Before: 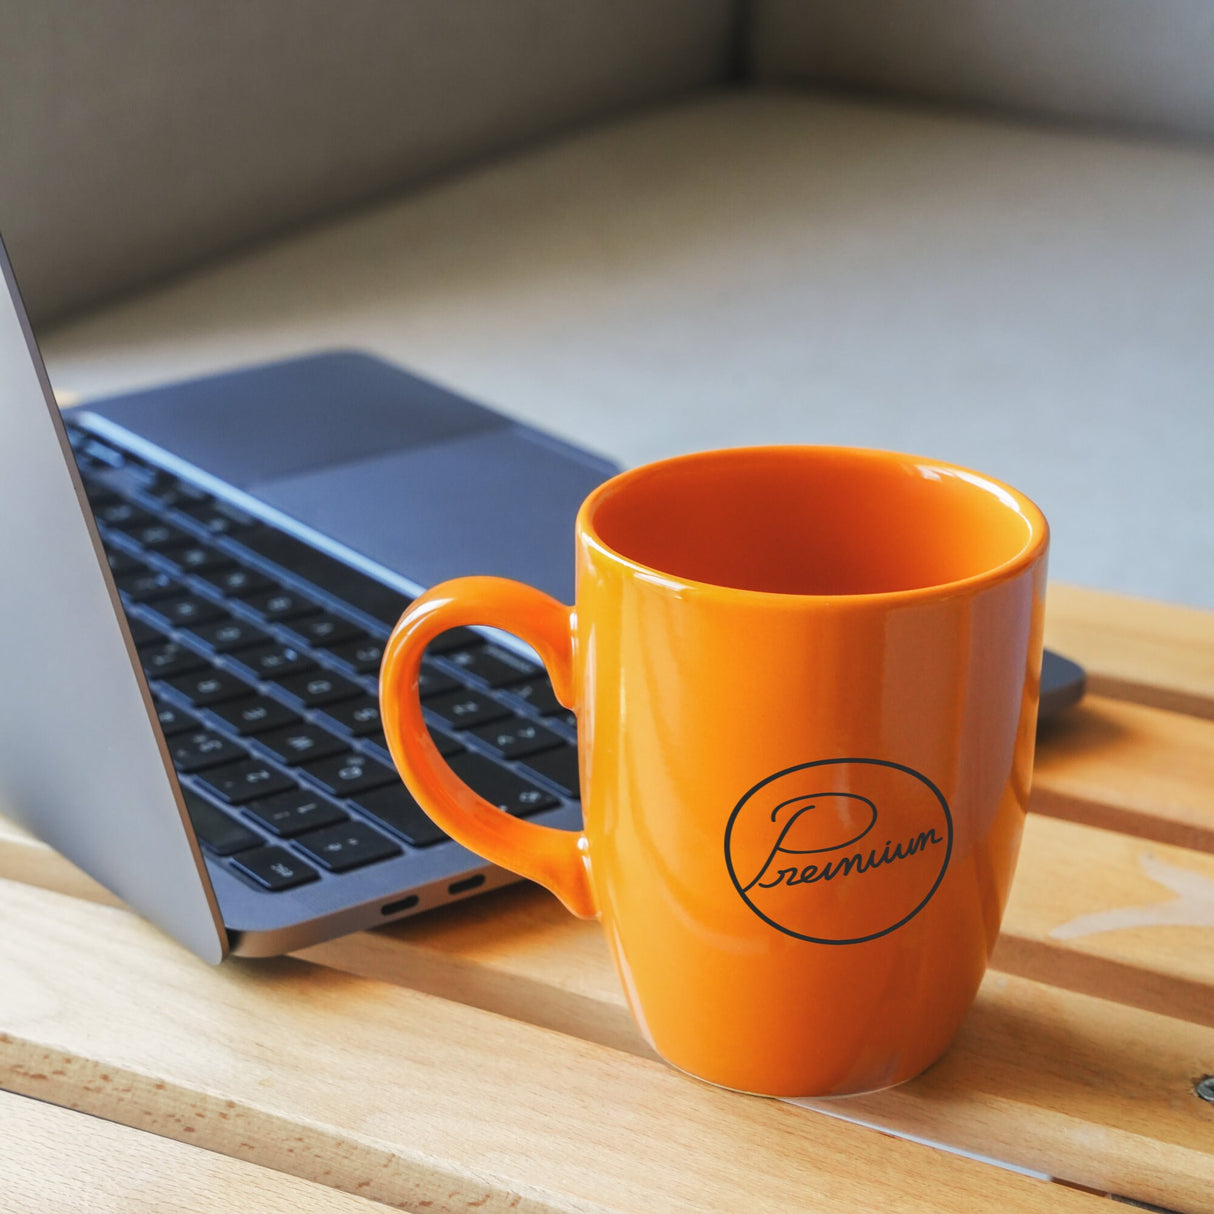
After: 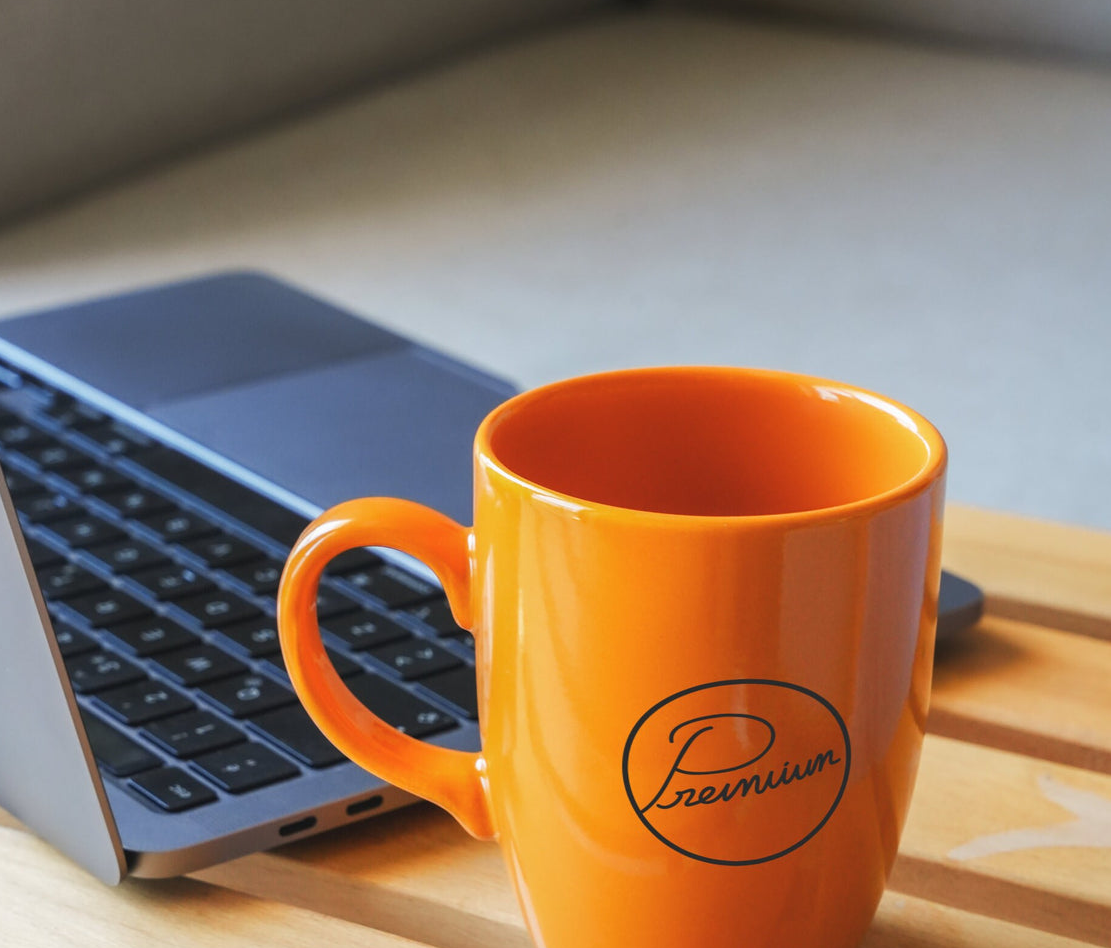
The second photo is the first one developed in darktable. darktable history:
crop: left 8.469%, top 6.585%, bottom 15.244%
